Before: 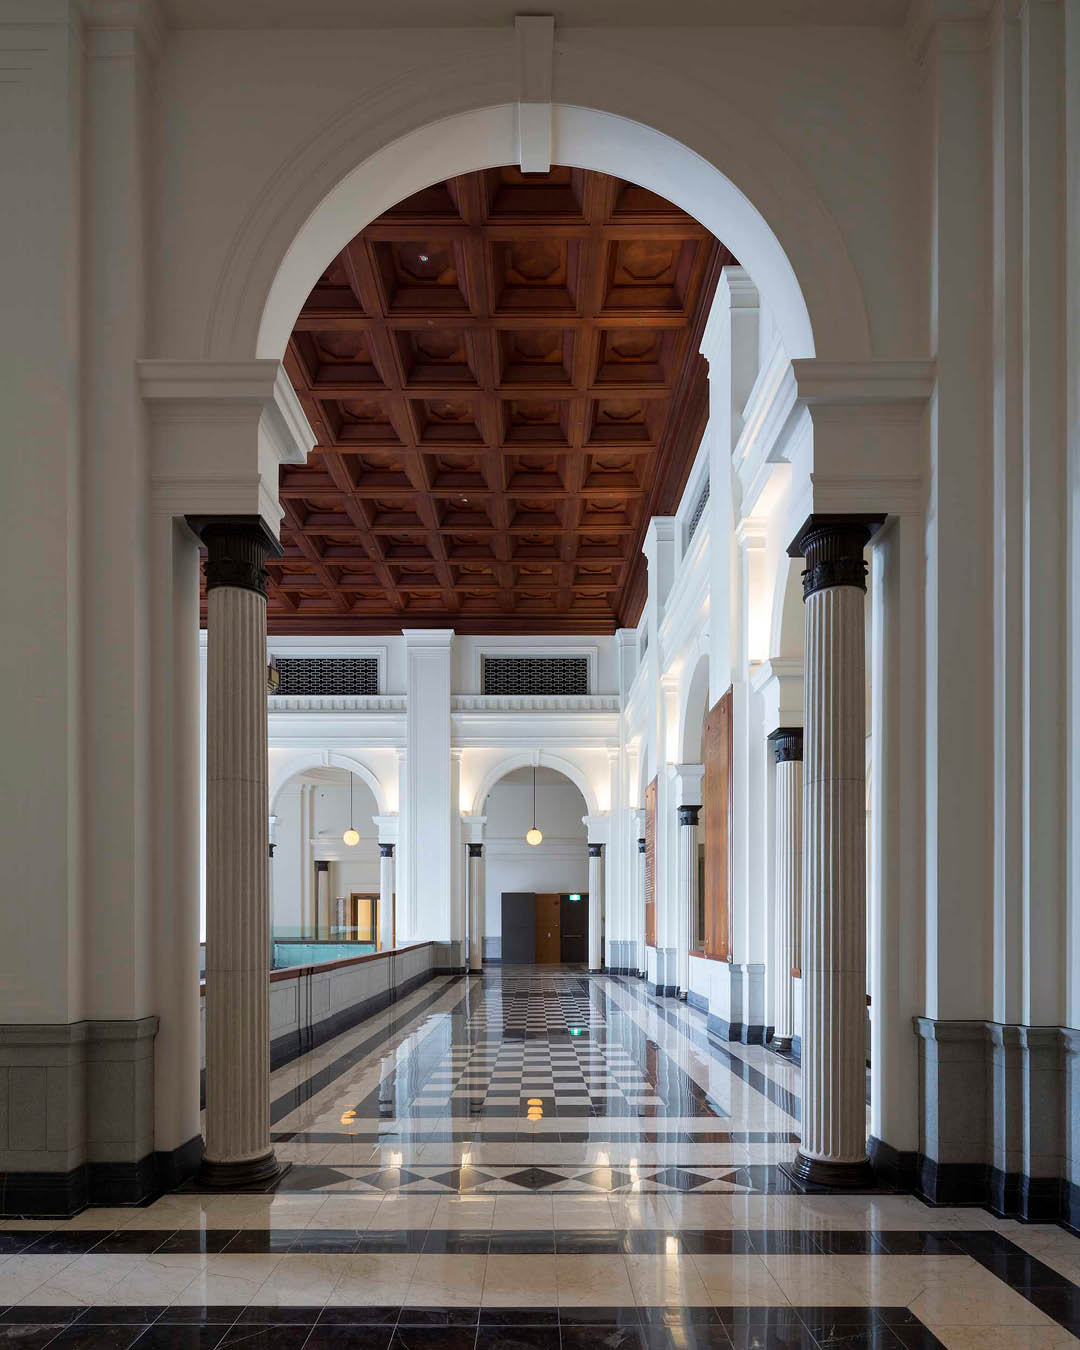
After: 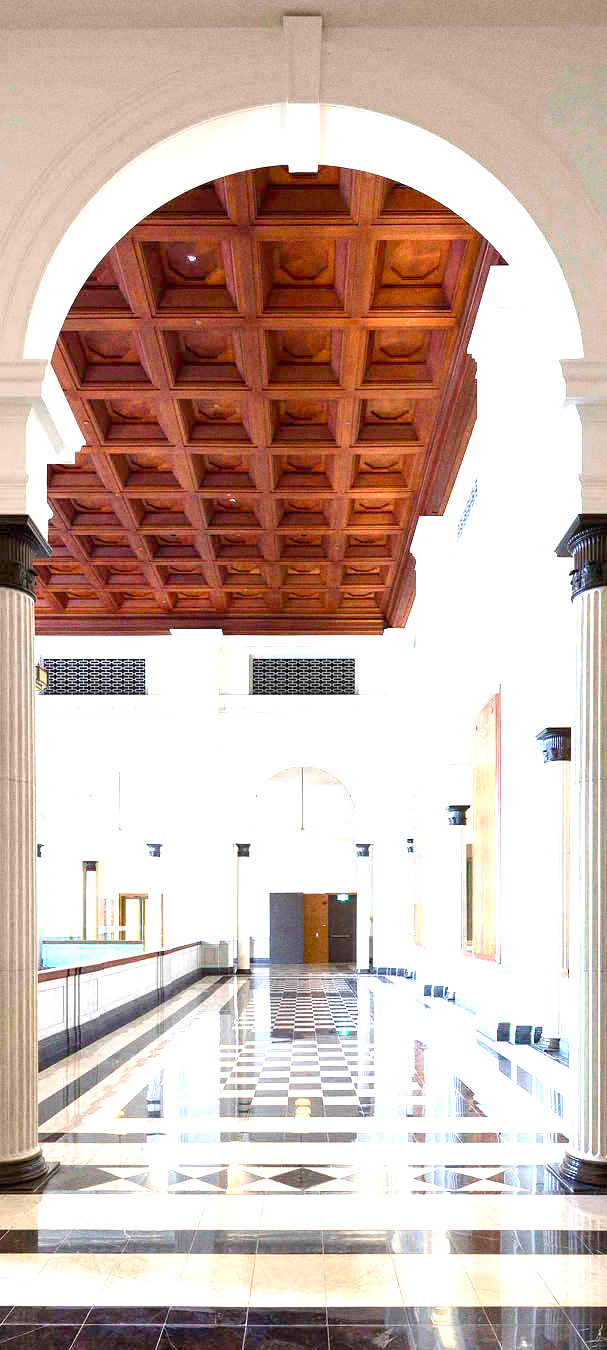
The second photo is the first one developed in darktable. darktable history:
grain: on, module defaults
exposure: exposure 2.25 EV, compensate highlight preservation false
crop: left 21.496%, right 22.254%
color balance rgb: perceptual saturation grading › global saturation 20%, perceptual saturation grading › highlights -25%, perceptual saturation grading › shadows 25%
